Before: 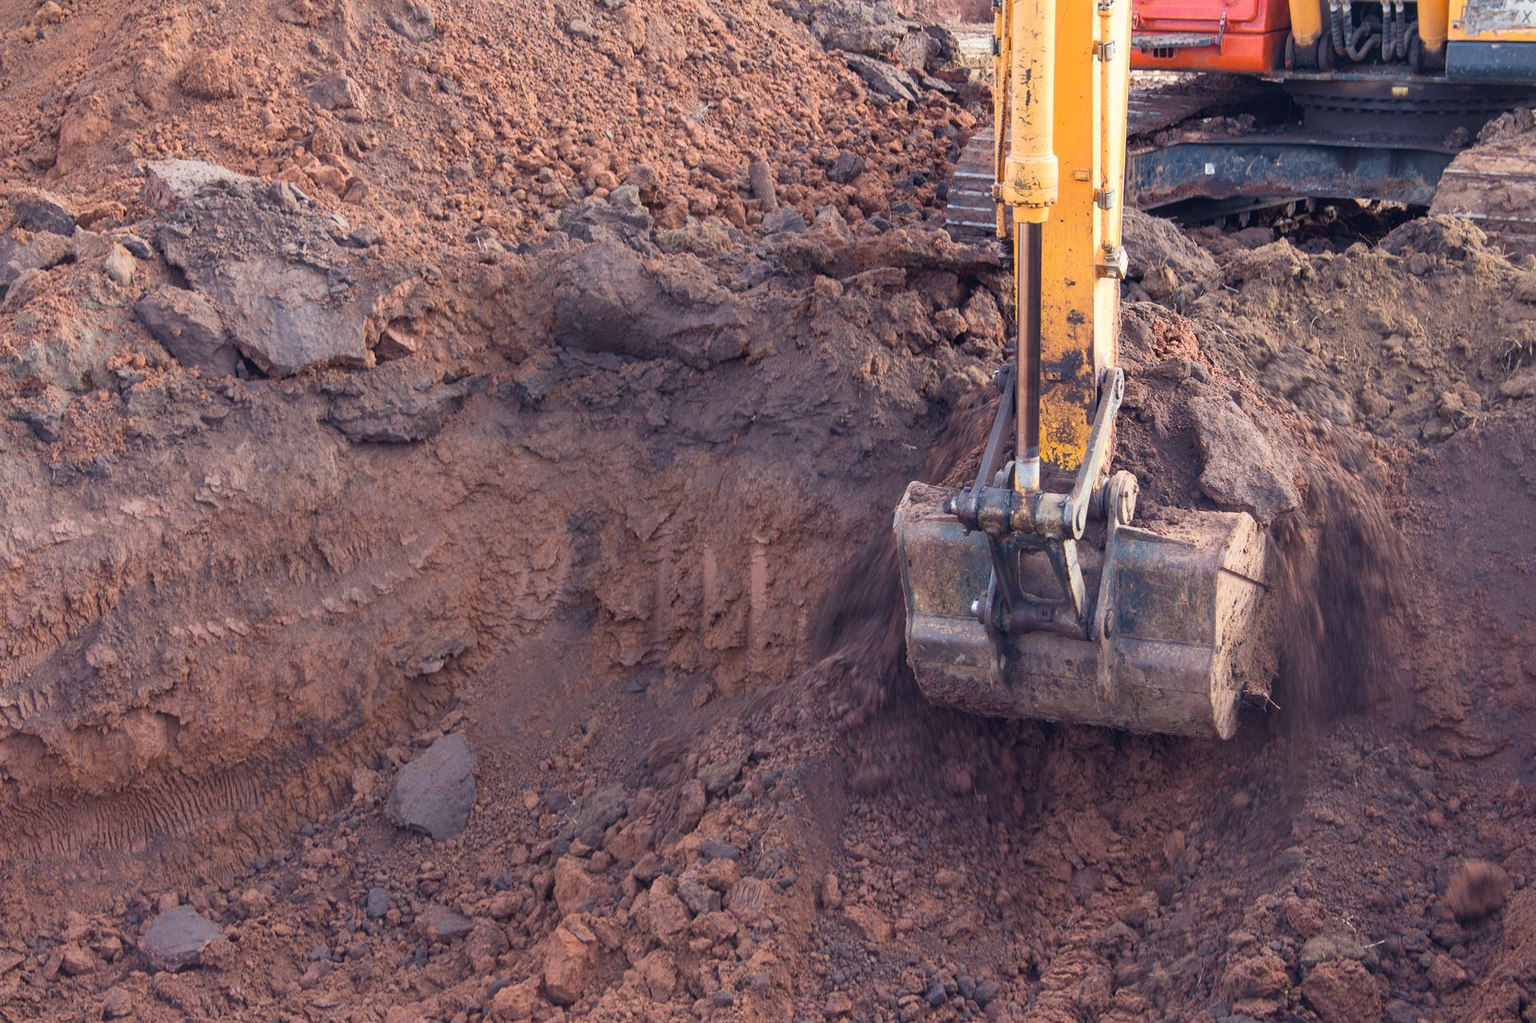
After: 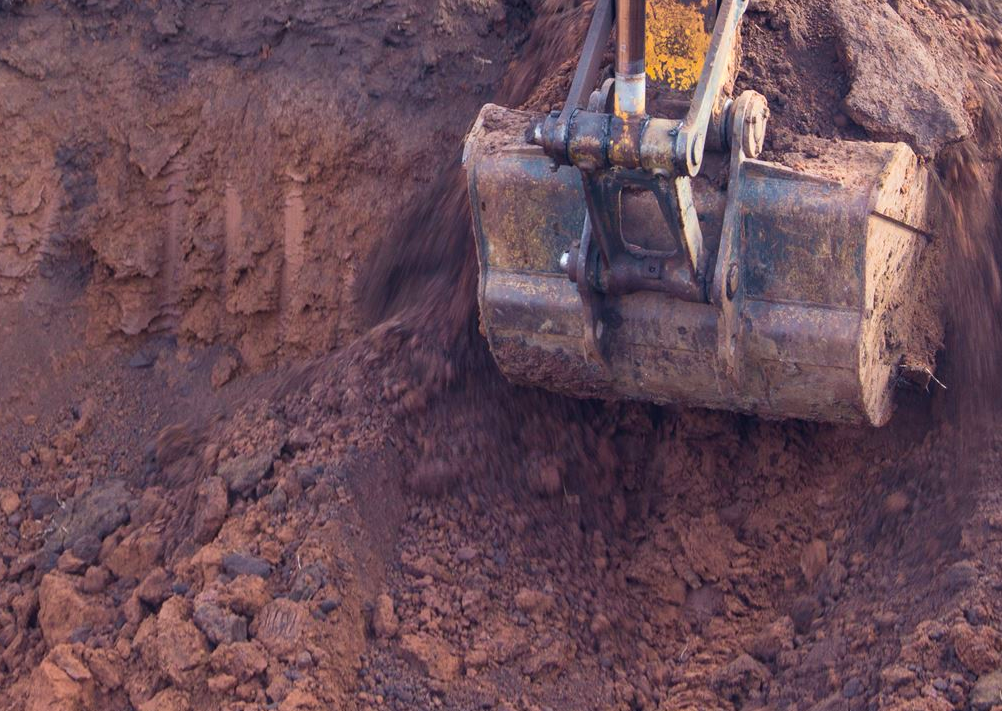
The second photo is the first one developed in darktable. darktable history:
exposure: compensate highlight preservation false
crop: left 34.109%, top 38.993%, right 13.657%, bottom 5.352%
velvia: strength 24.39%
